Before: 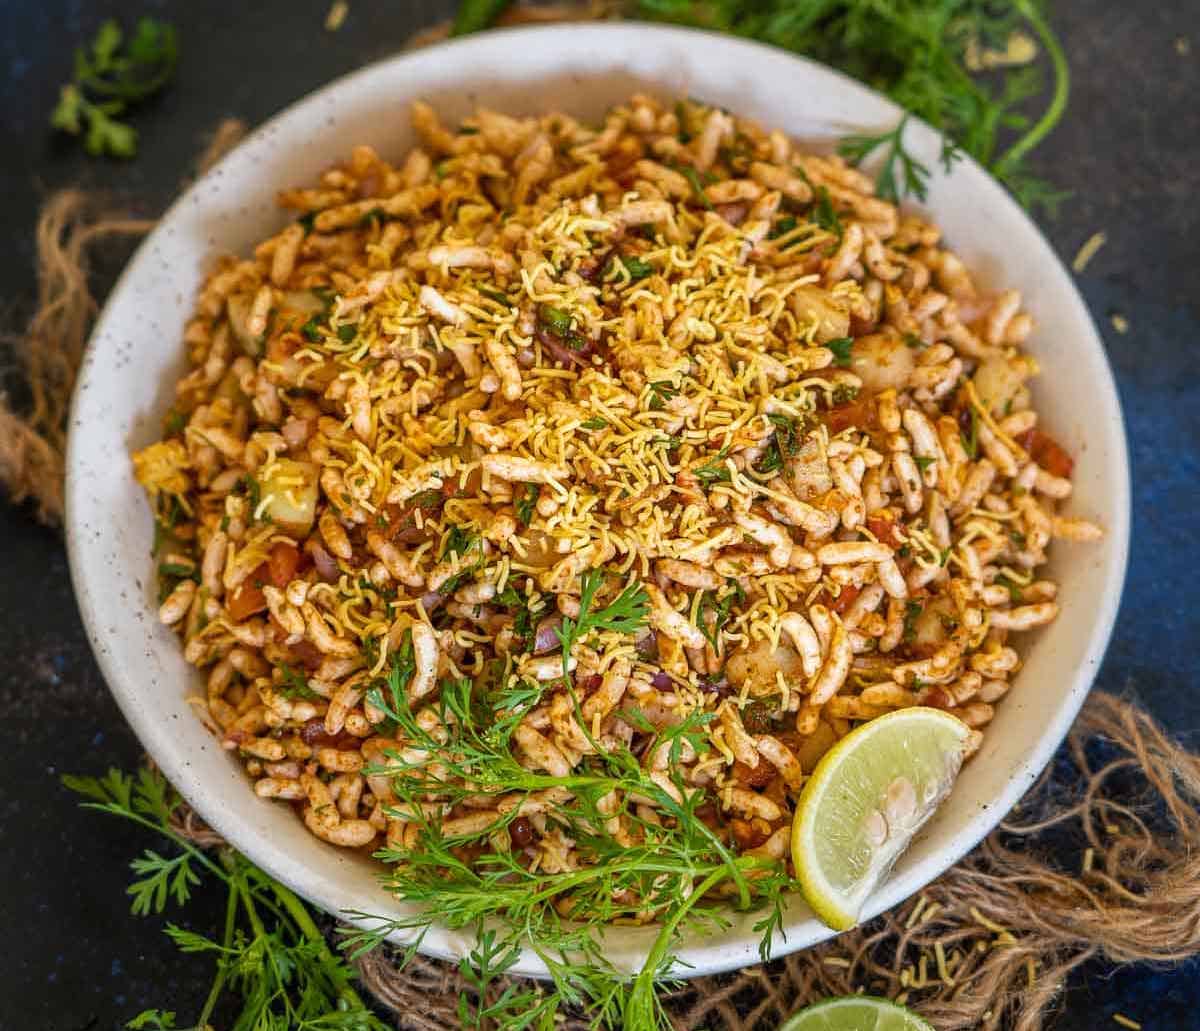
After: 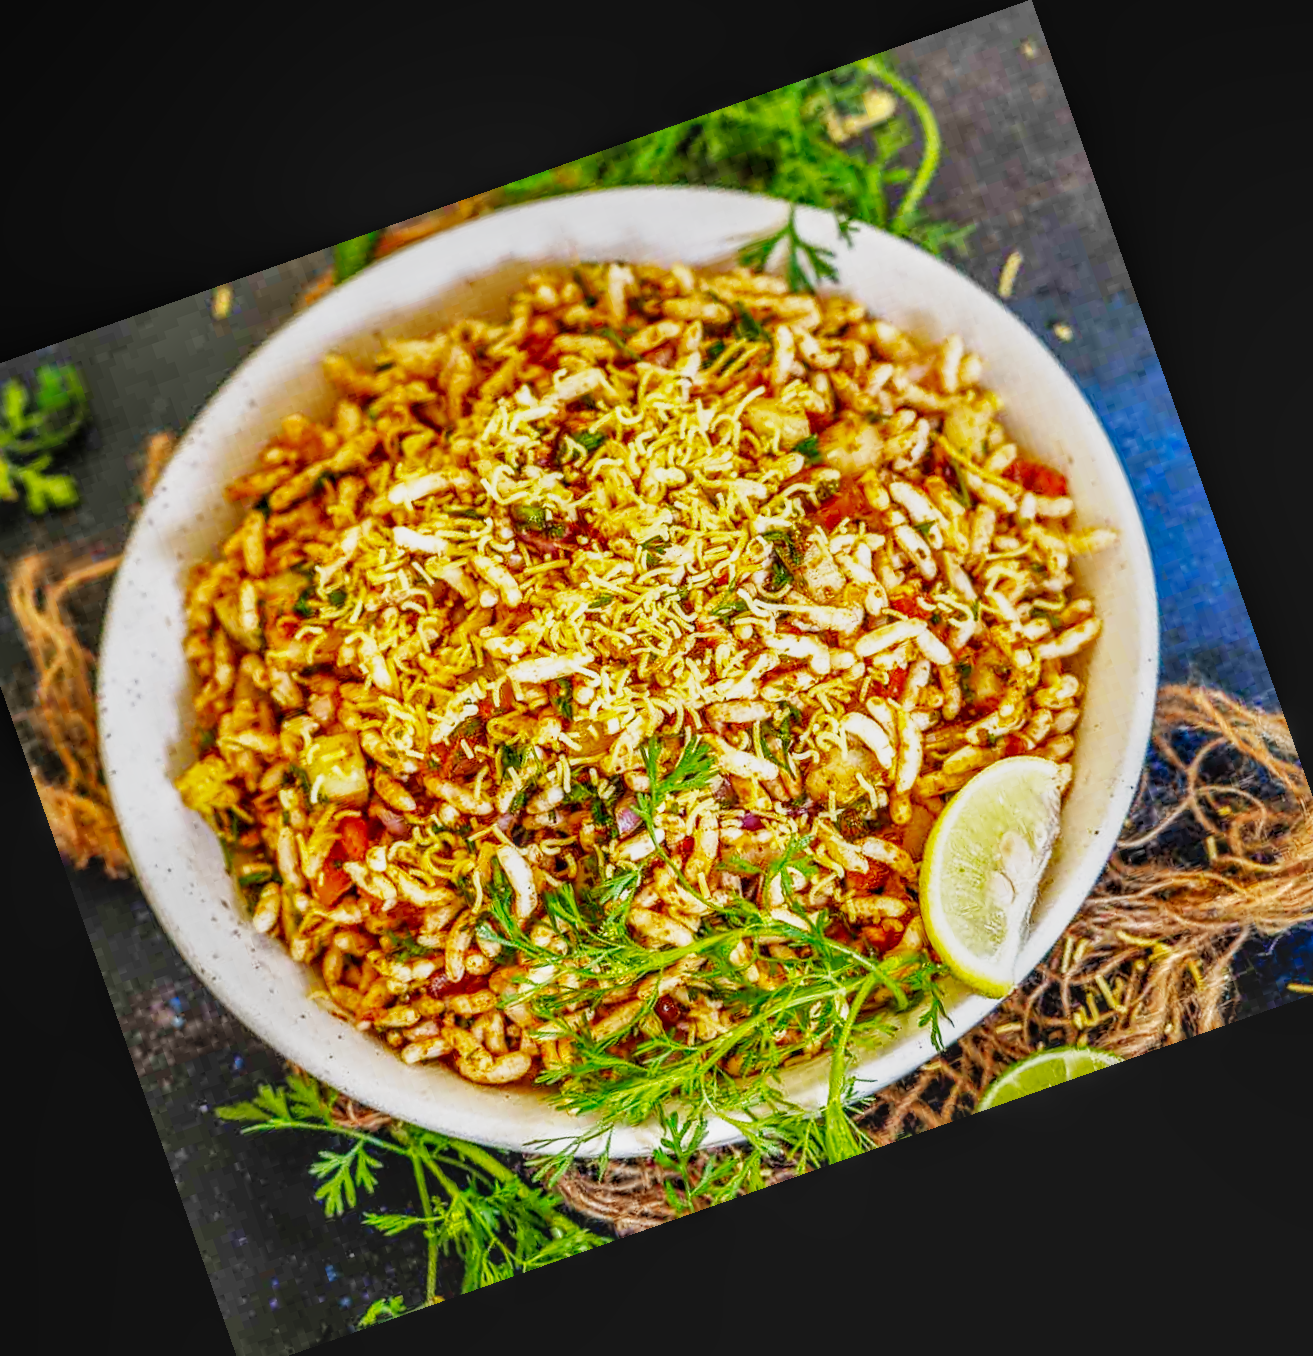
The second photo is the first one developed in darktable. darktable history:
local contrast: highlights 0%, shadows 0%, detail 133%
crop and rotate: angle 19.43°, left 6.812%, right 4.125%, bottom 1.087%
shadows and highlights: on, module defaults
base curve: curves: ch0 [(0, 0) (0.007, 0.004) (0.027, 0.03) (0.046, 0.07) (0.207, 0.54) (0.442, 0.872) (0.673, 0.972) (1, 1)], preserve colors none
